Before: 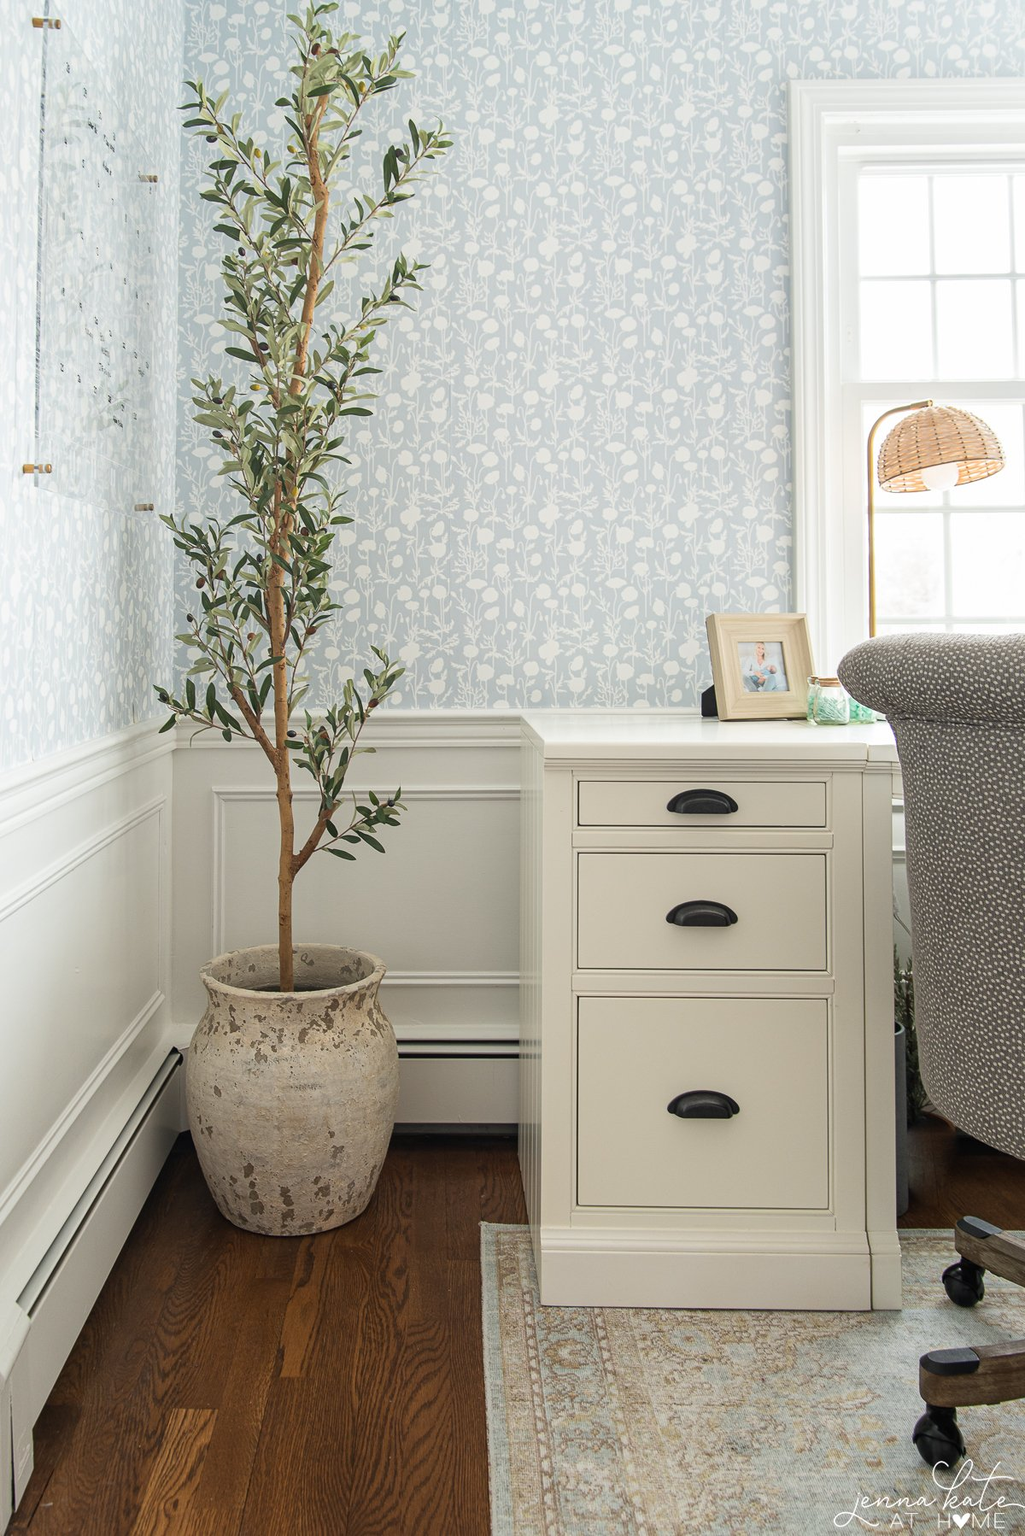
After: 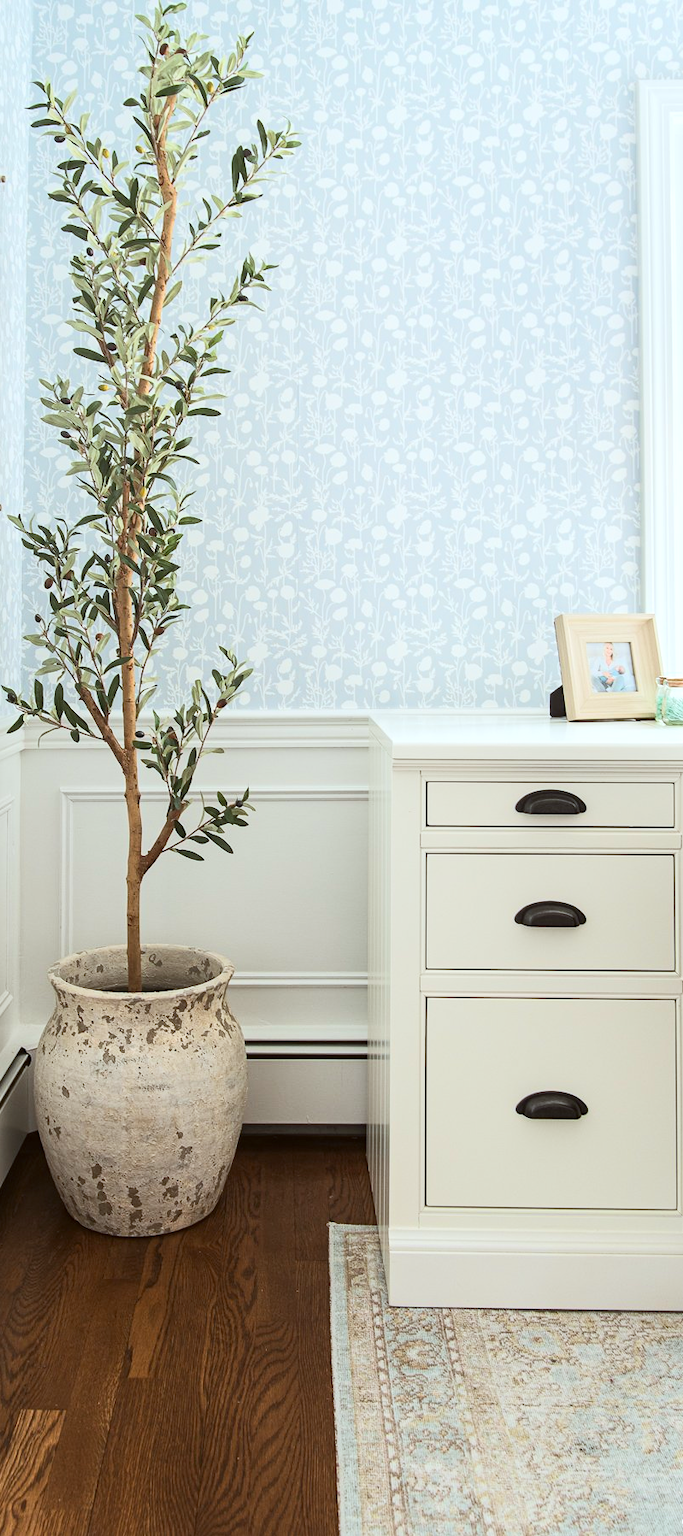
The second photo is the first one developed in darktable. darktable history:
color correction: highlights a* -3.46, highlights b* -6.63, shadows a* 3.15, shadows b* 5.5
tone equalizer: -8 EV 0.024 EV, -7 EV -0.034 EV, -6 EV 0.031 EV, -5 EV 0.037 EV, -4 EV 0.266 EV, -3 EV 0.669 EV, -2 EV 0.569 EV, -1 EV 0.181 EV, +0 EV 0.031 EV, edges refinement/feathering 500, mask exposure compensation -1.57 EV, preserve details no
crop and rotate: left 14.854%, right 18.402%
